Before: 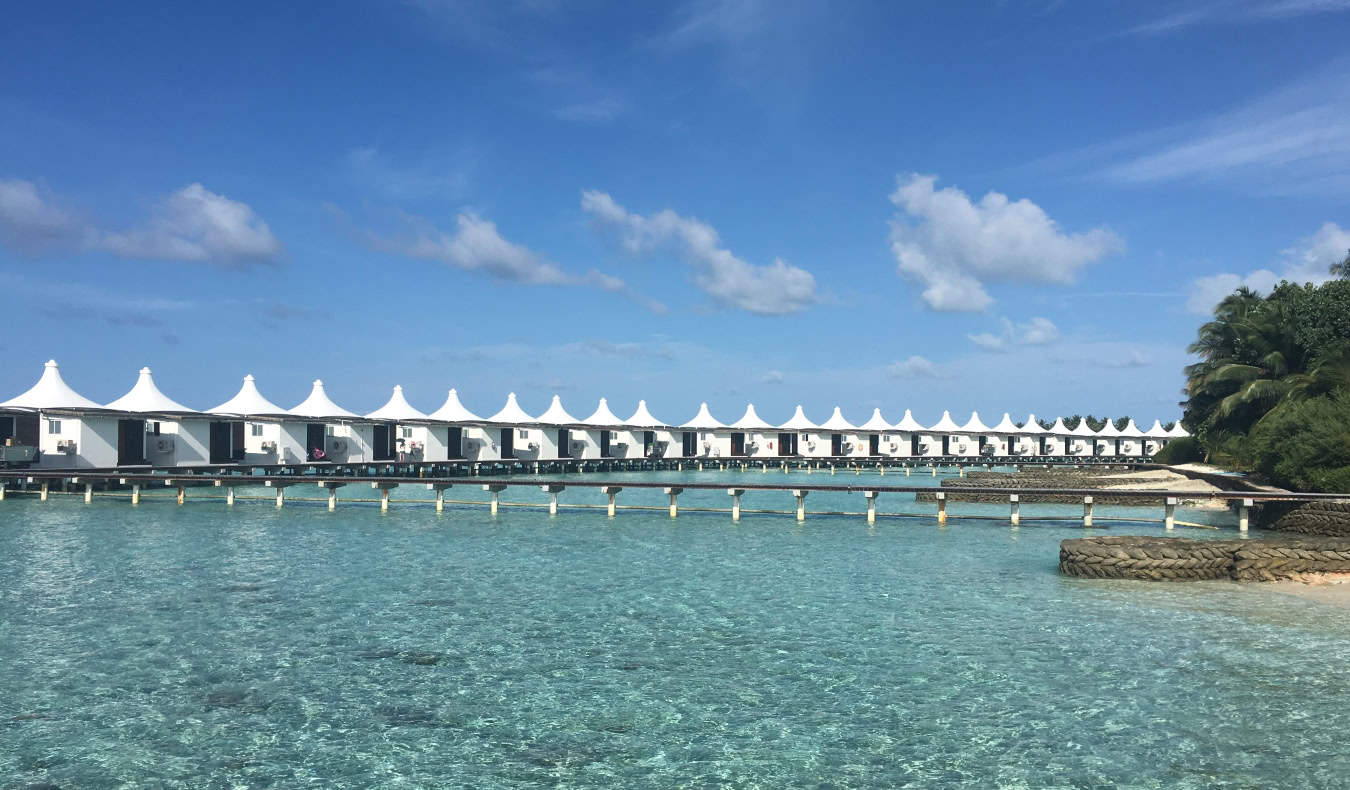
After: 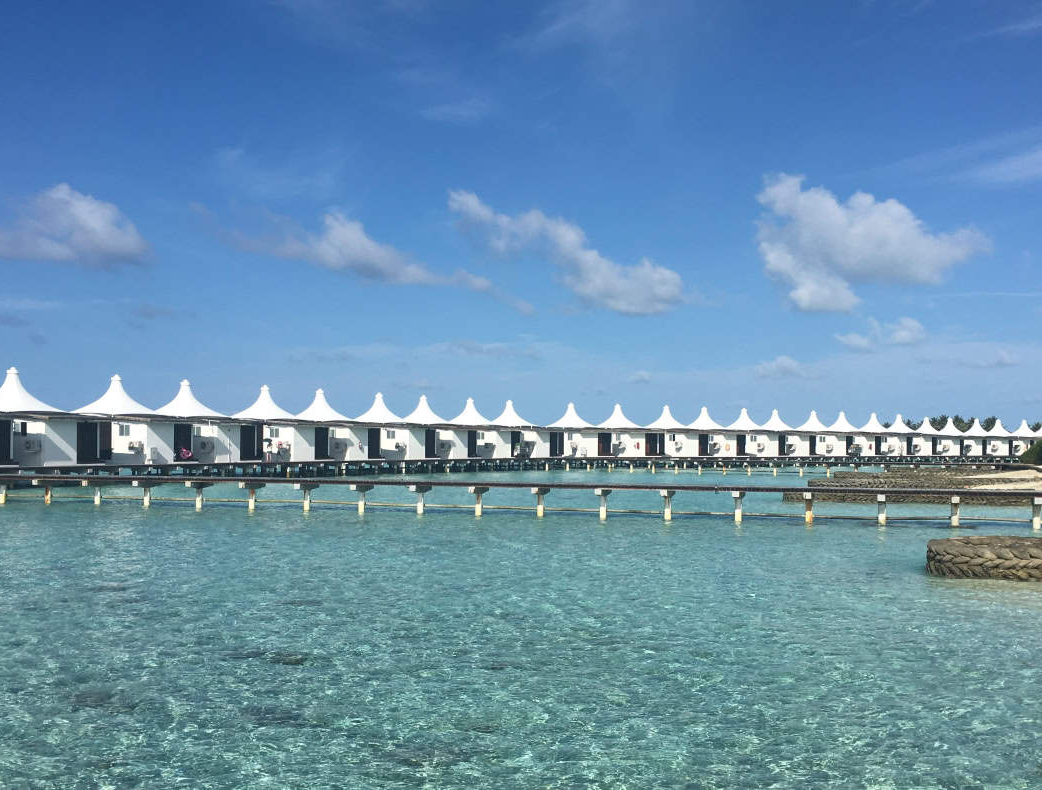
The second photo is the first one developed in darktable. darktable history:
crop: left 9.887%, right 12.873%
